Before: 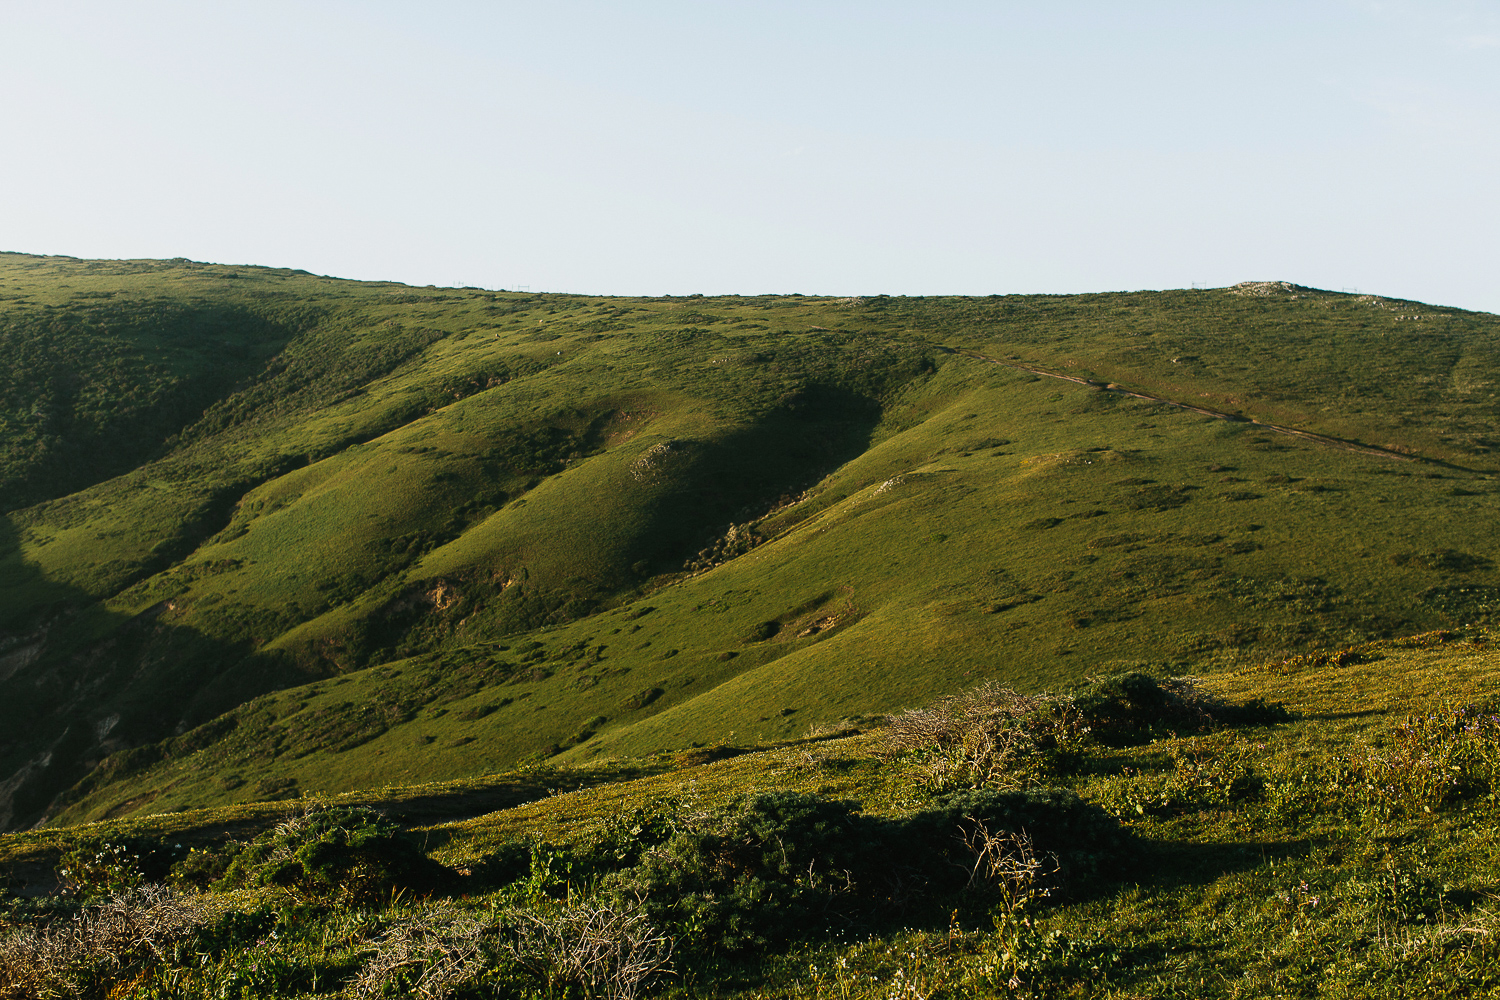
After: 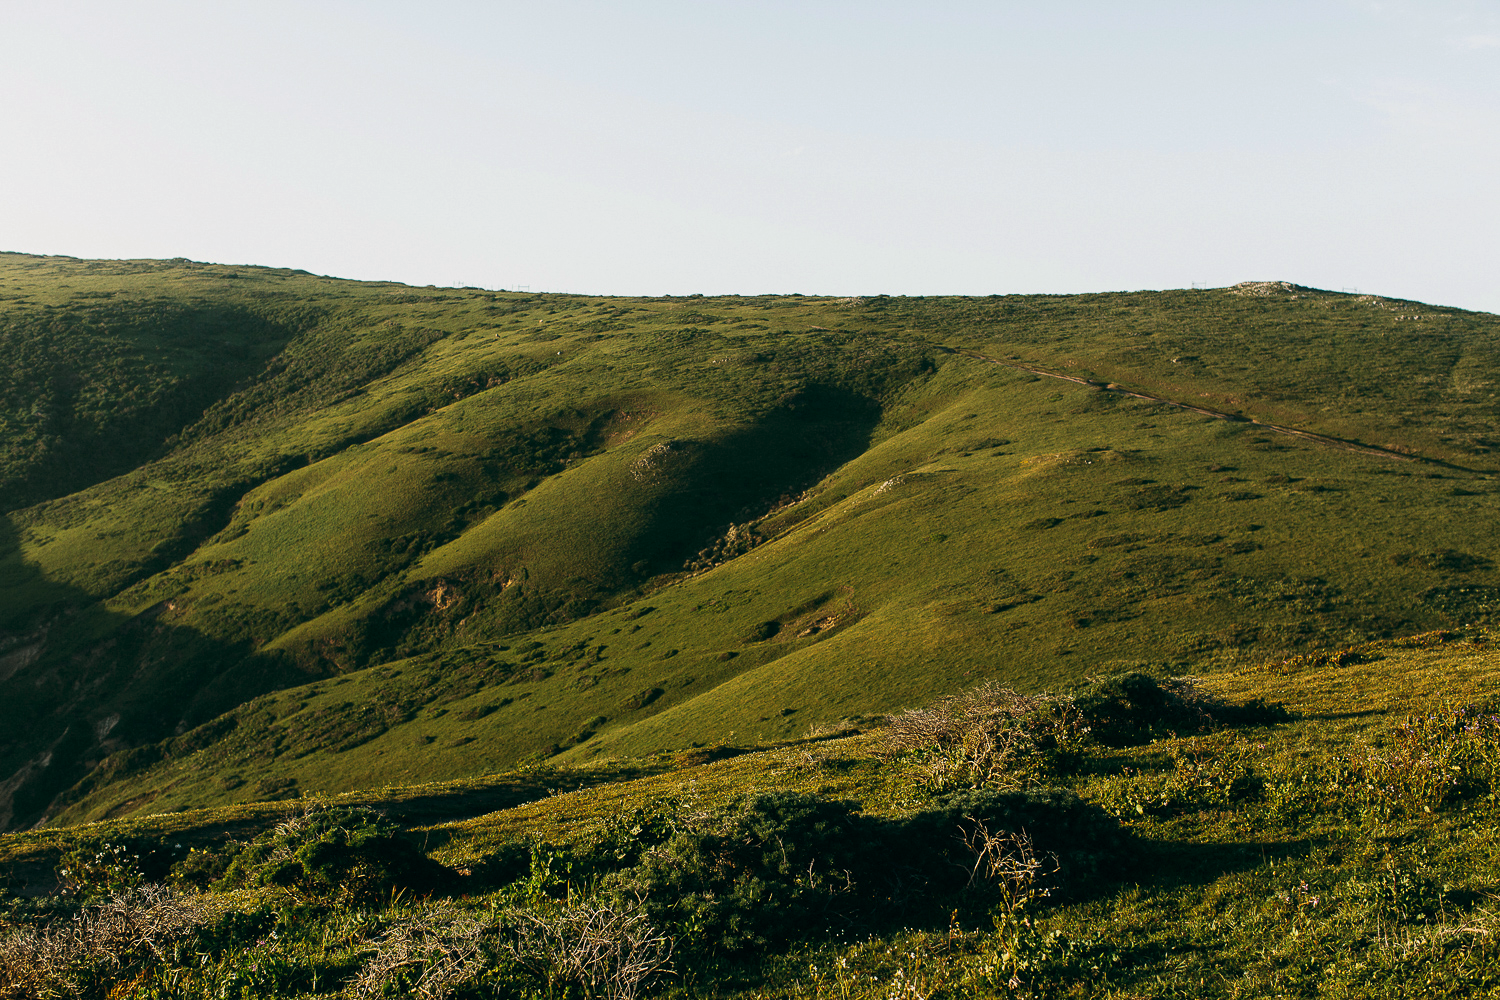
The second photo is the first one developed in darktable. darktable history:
color balance: lift [1, 0.998, 1.001, 1.002], gamma [1, 1.02, 1, 0.98], gain [1, 1.02, 1.003, 0.98]
local contrast: highlights 100%, shadows 100%, detail 120%, midtone range 0.2
